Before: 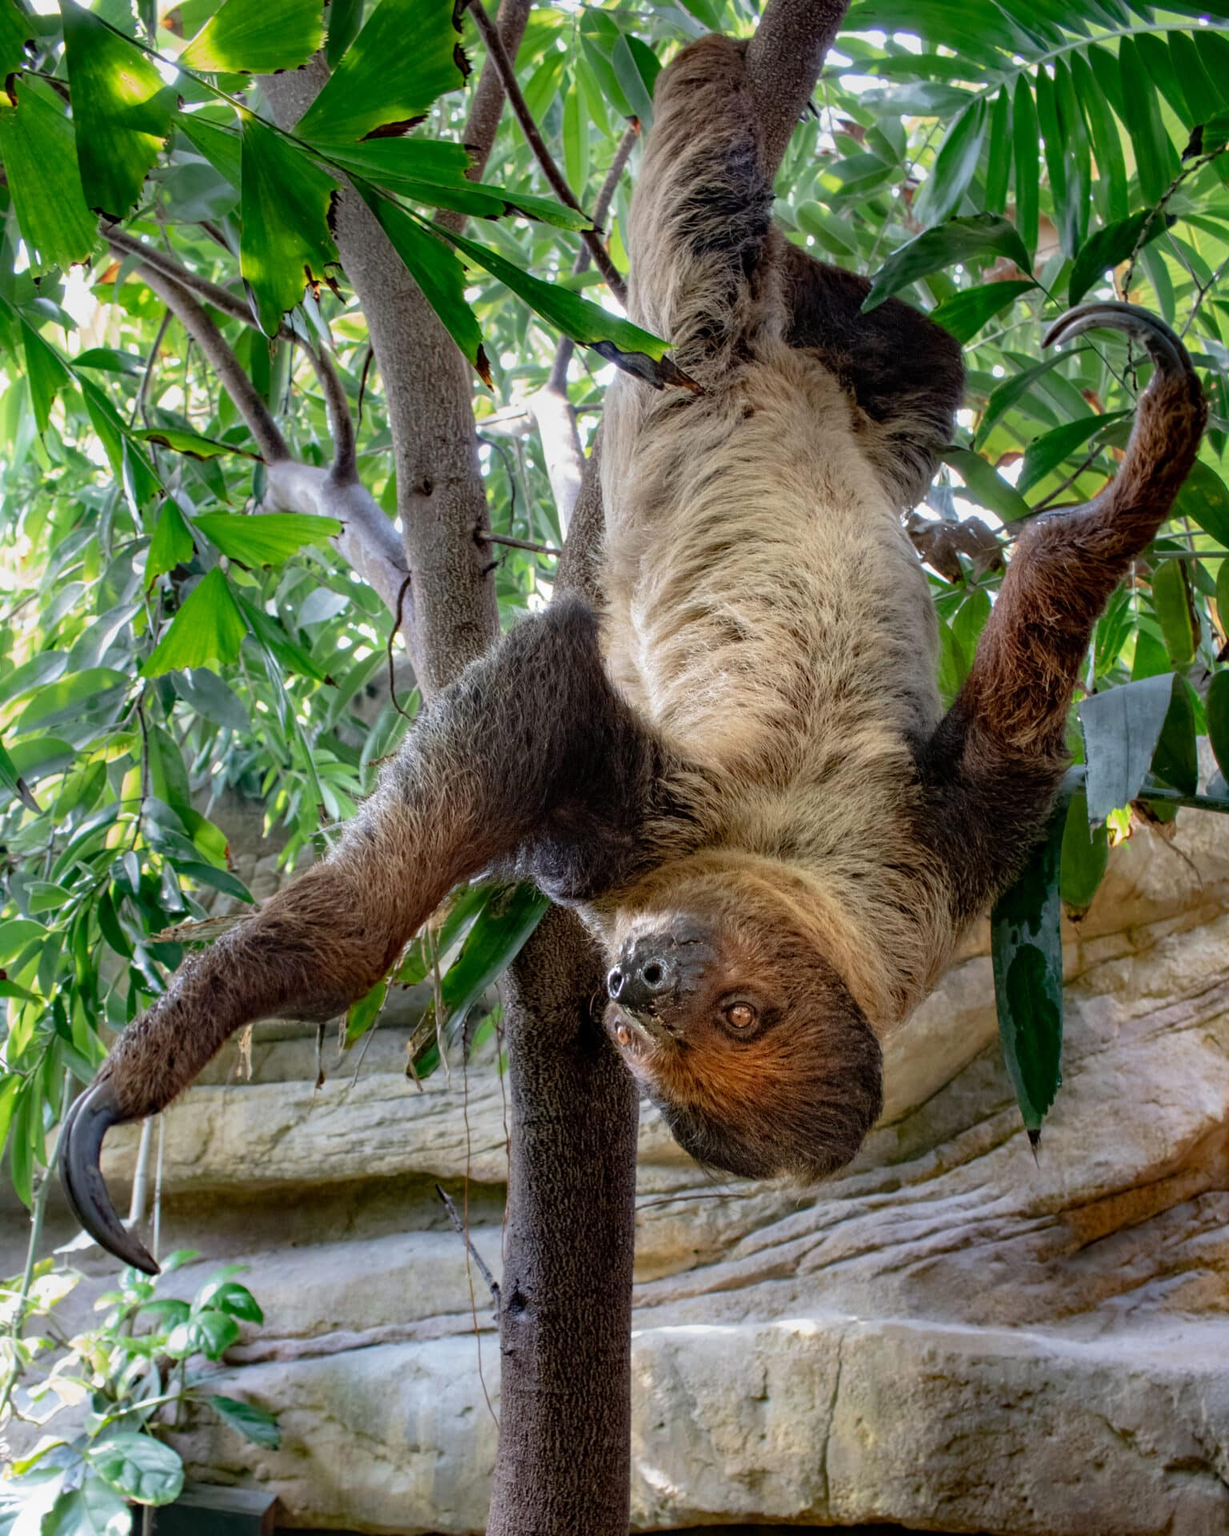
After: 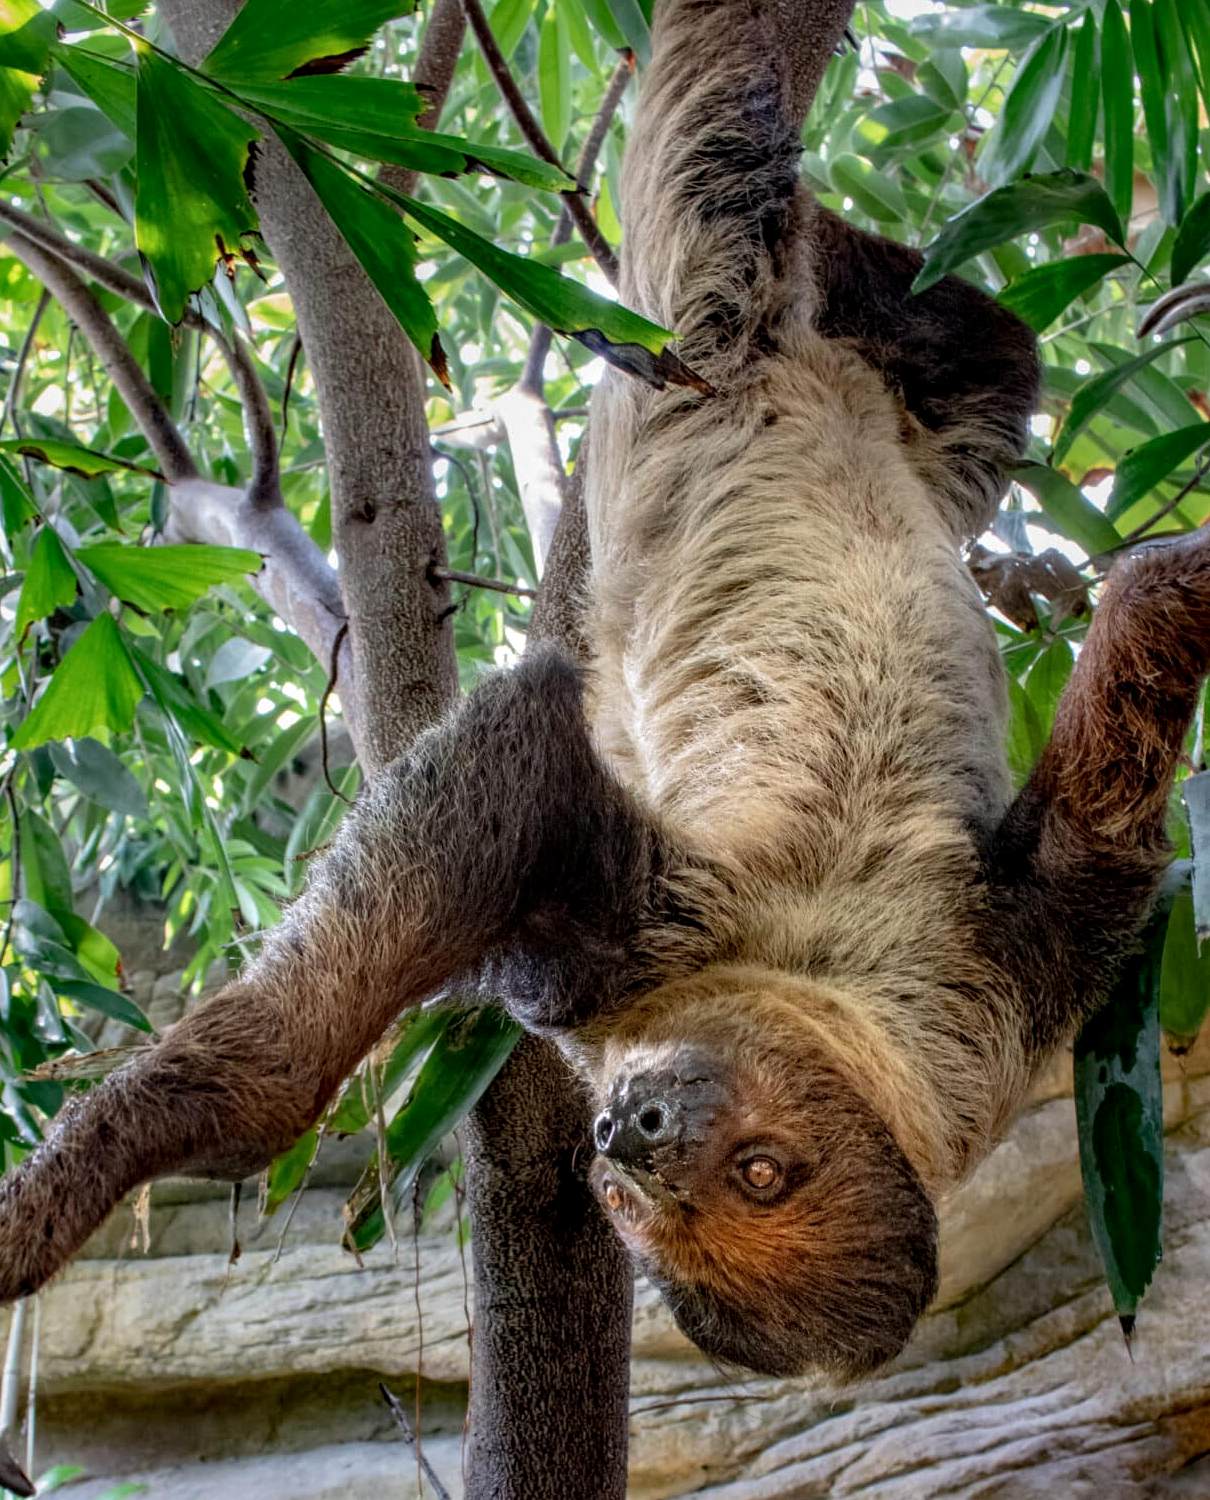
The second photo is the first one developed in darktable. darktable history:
crop and rotate: left 10.77%, top 5.1%, right 10.41%, bottom 16.76%
local contrast: on, module defaults
